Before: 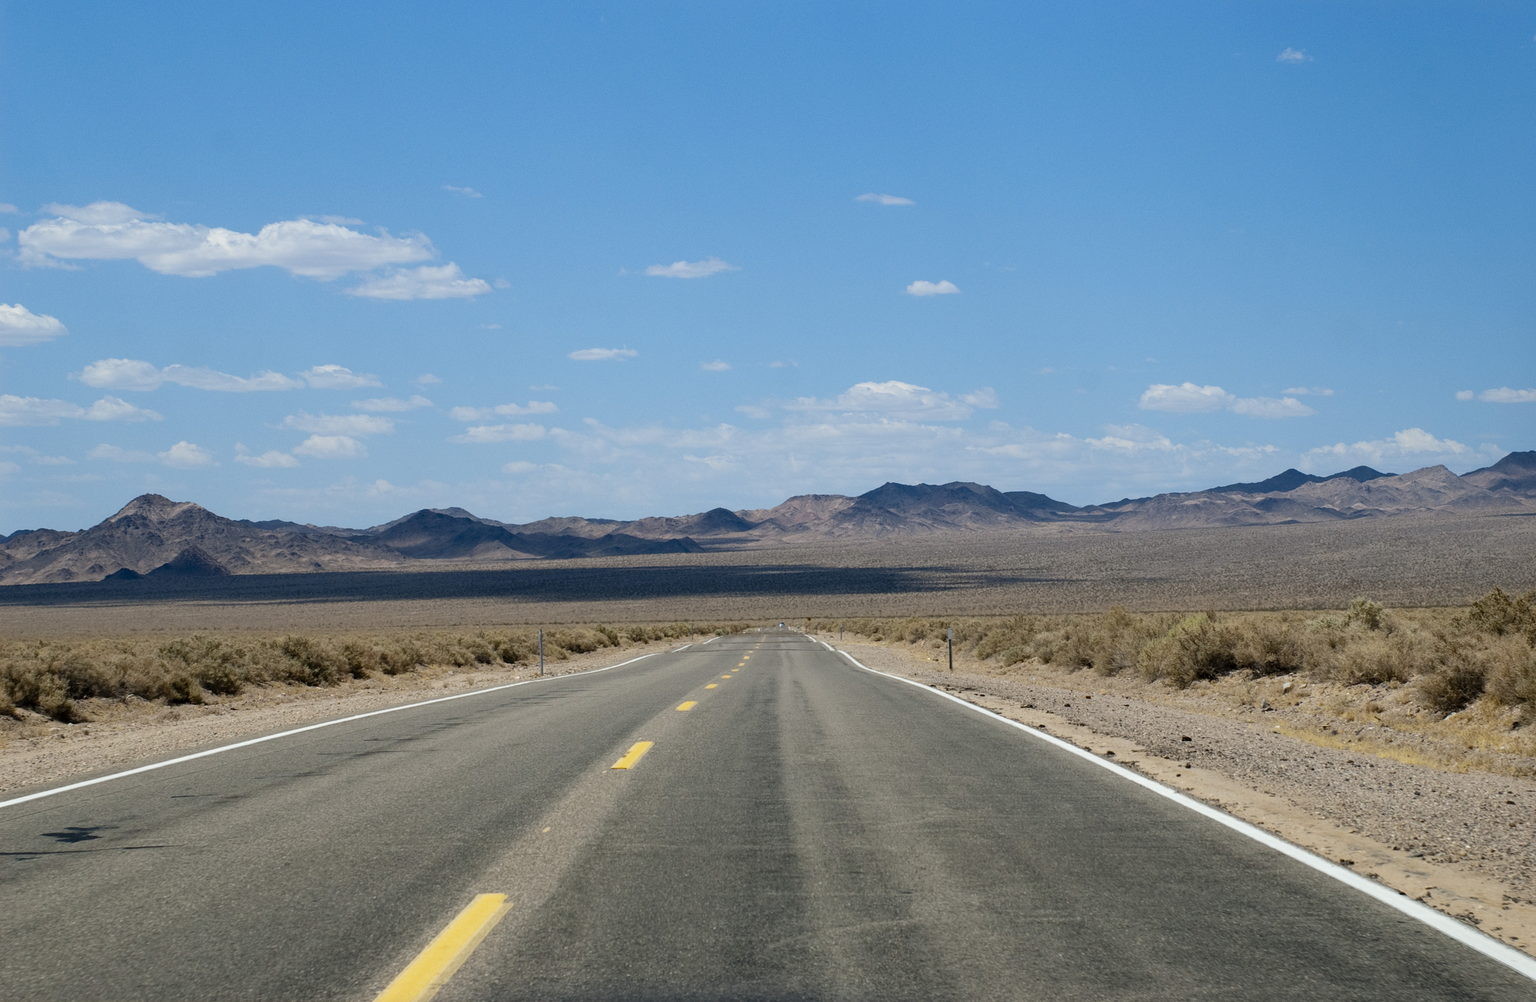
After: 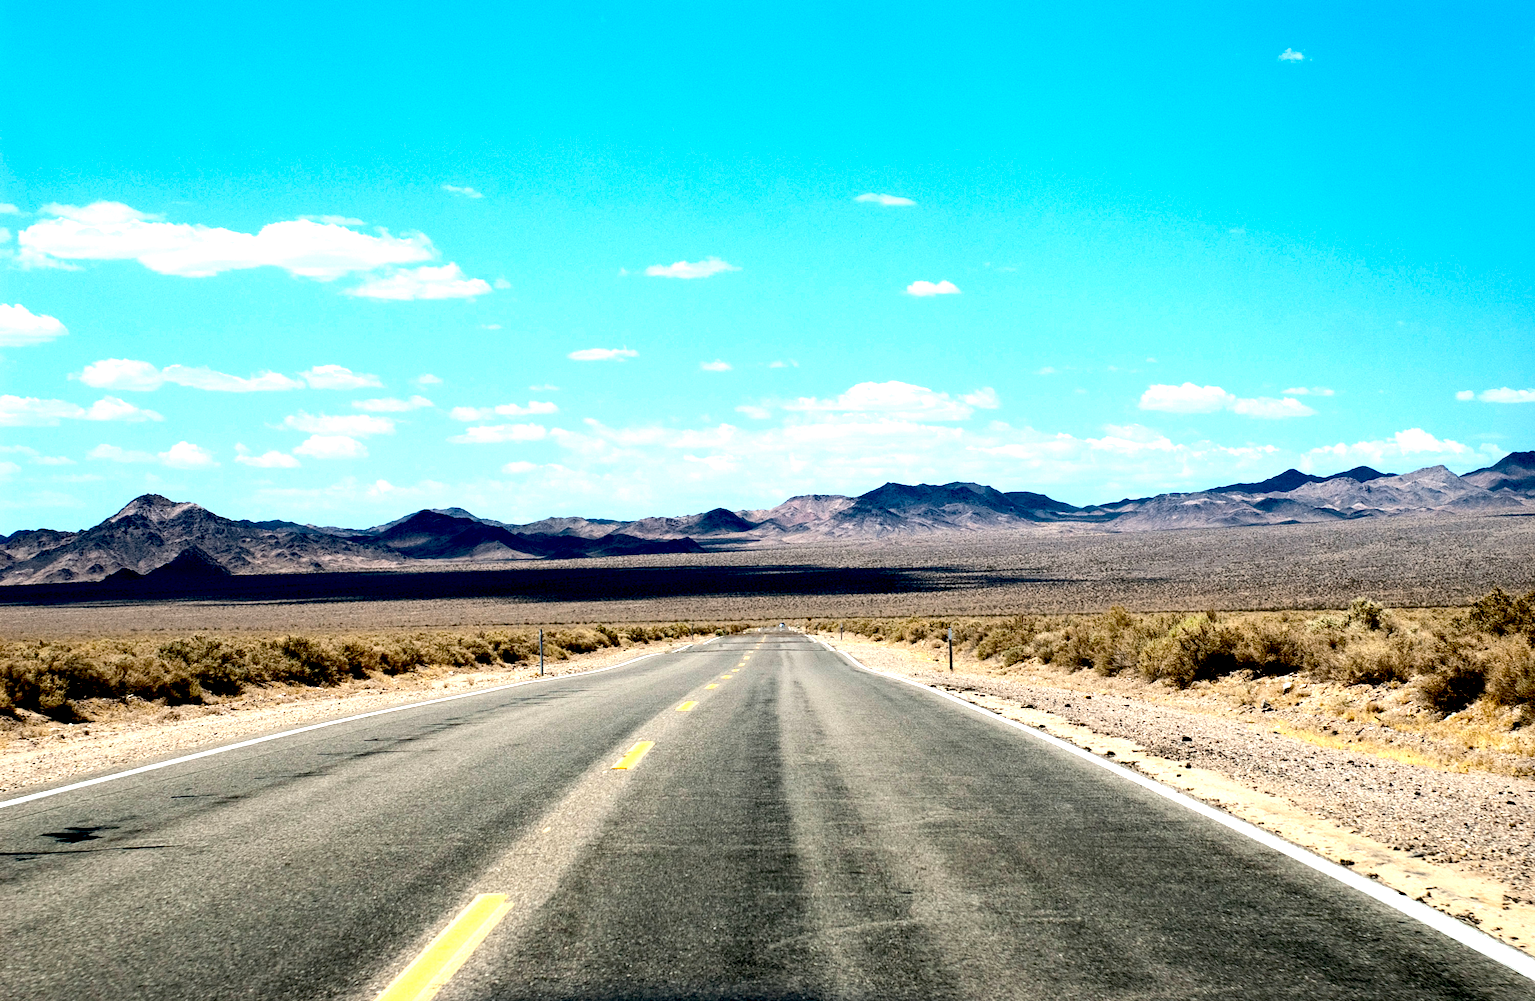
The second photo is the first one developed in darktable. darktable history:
exposure: black level correction 0.04, exposure 0.5 EV, compensate highlight preservation false
tone equalizer: -8 EV -1.08 EV, -7 EV -1.01 EV, -6 EV -0.867 EV, -5 EV -0.578 EV, -3 EV 0.578 EV, -2 EV 0.867 EV, -1 EV 1.01 EV, +0 EV 1.08 EV, edges refinement/feathering 500, mask exposure compensation -1.57 EV, preserve details no
